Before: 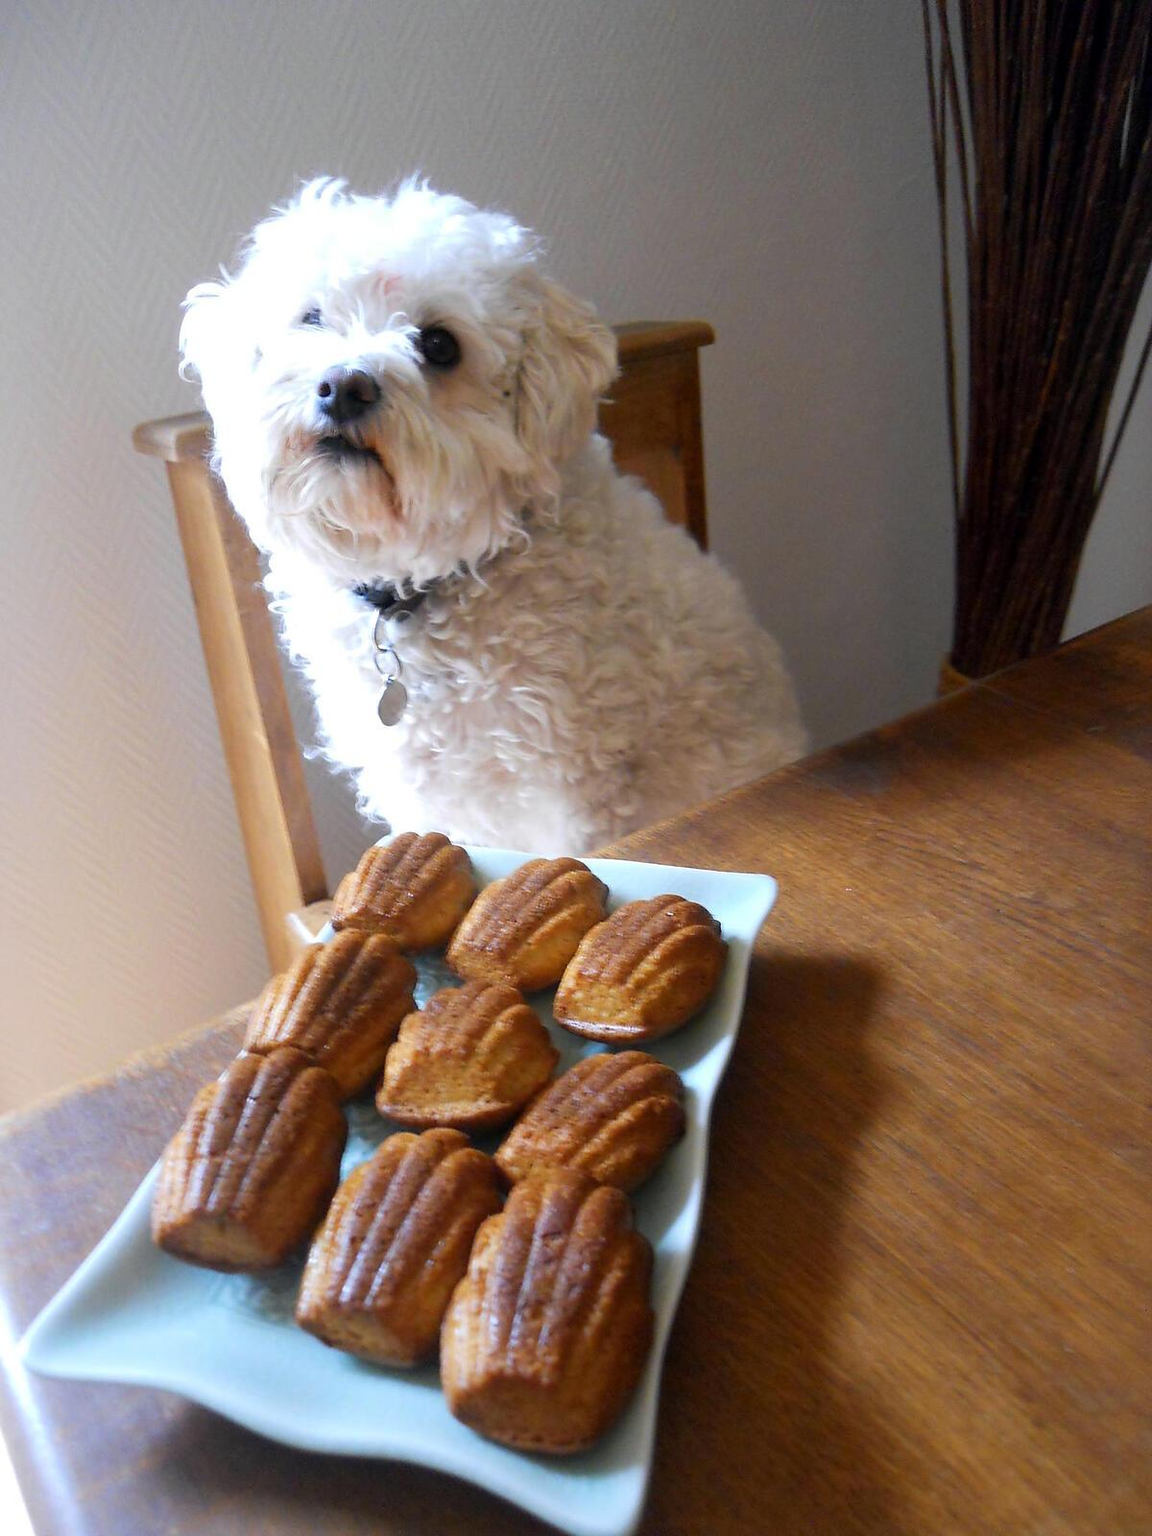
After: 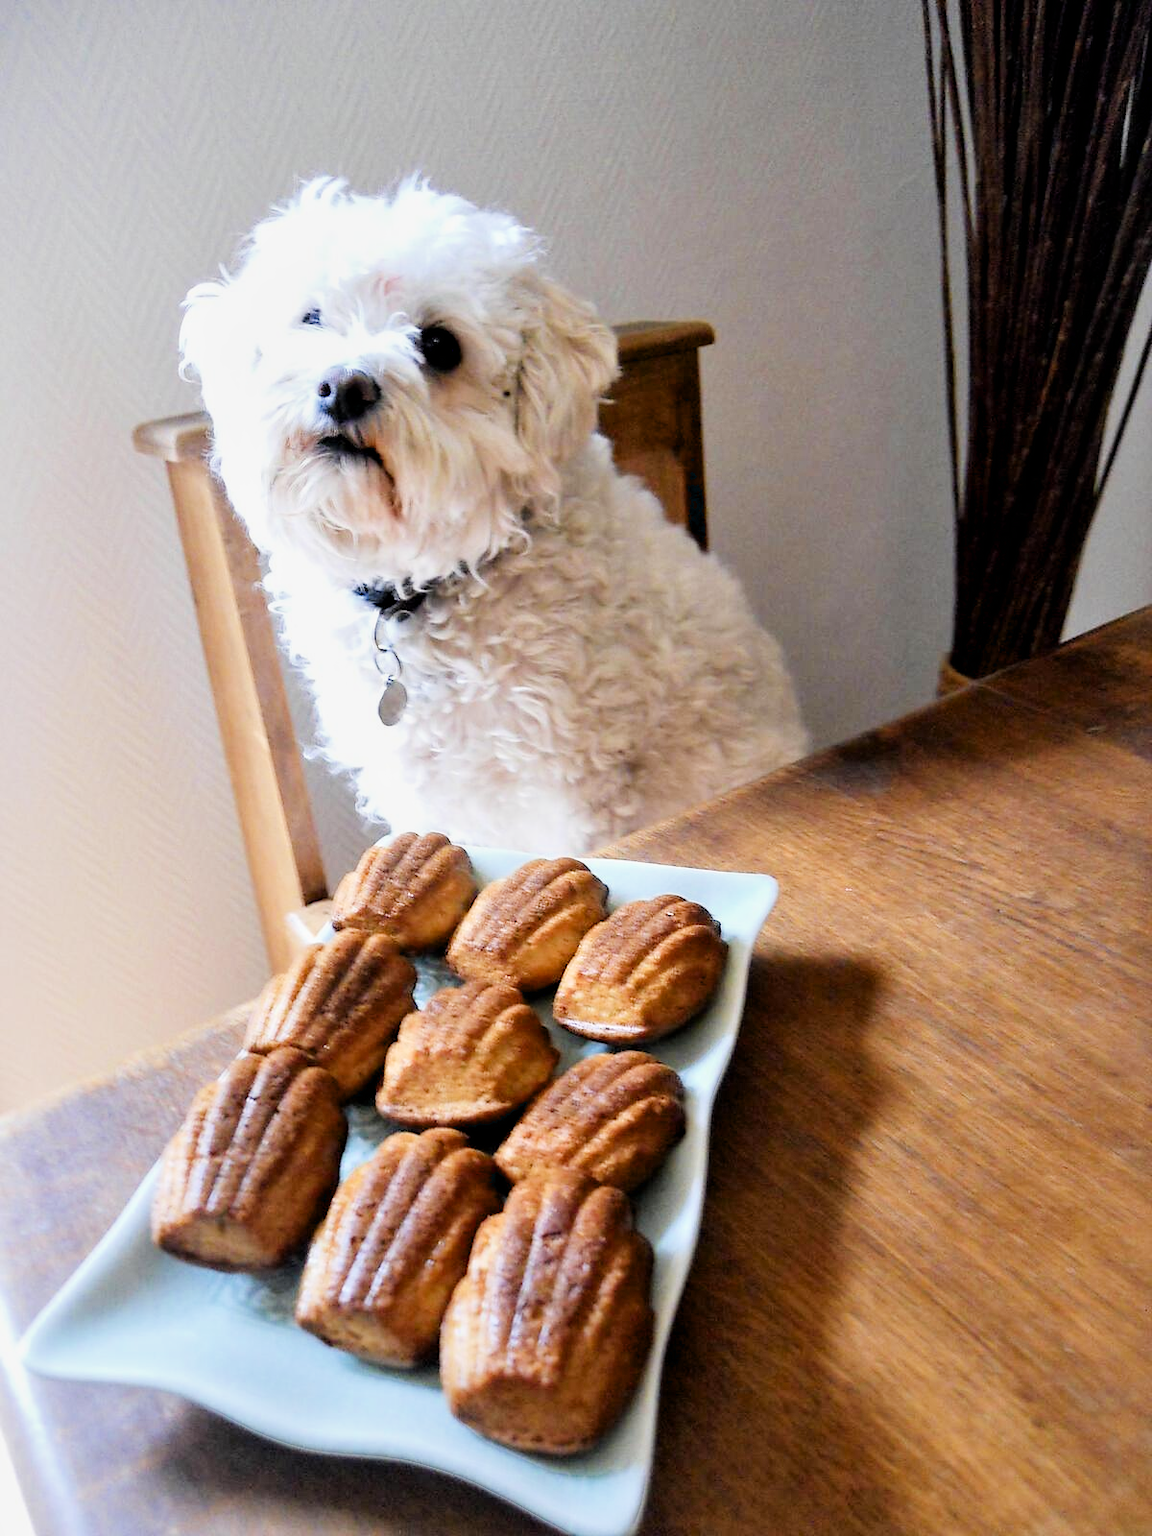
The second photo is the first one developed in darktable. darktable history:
filmic rgb: black relative exposure -7.65 EV, white relative exposure 4.56 EV, hardness 3.61
exposure: black level correction 0, exposure 1 EV, compensate exposure bias true, compensate highlight preservation false
contrast equalizer: y [[0.601, 0.6, 0.598, 0.598, 0.6, 0.601], [0.5 ×6], [0.5 ×6], [0 ×6], [0 ×6]]
